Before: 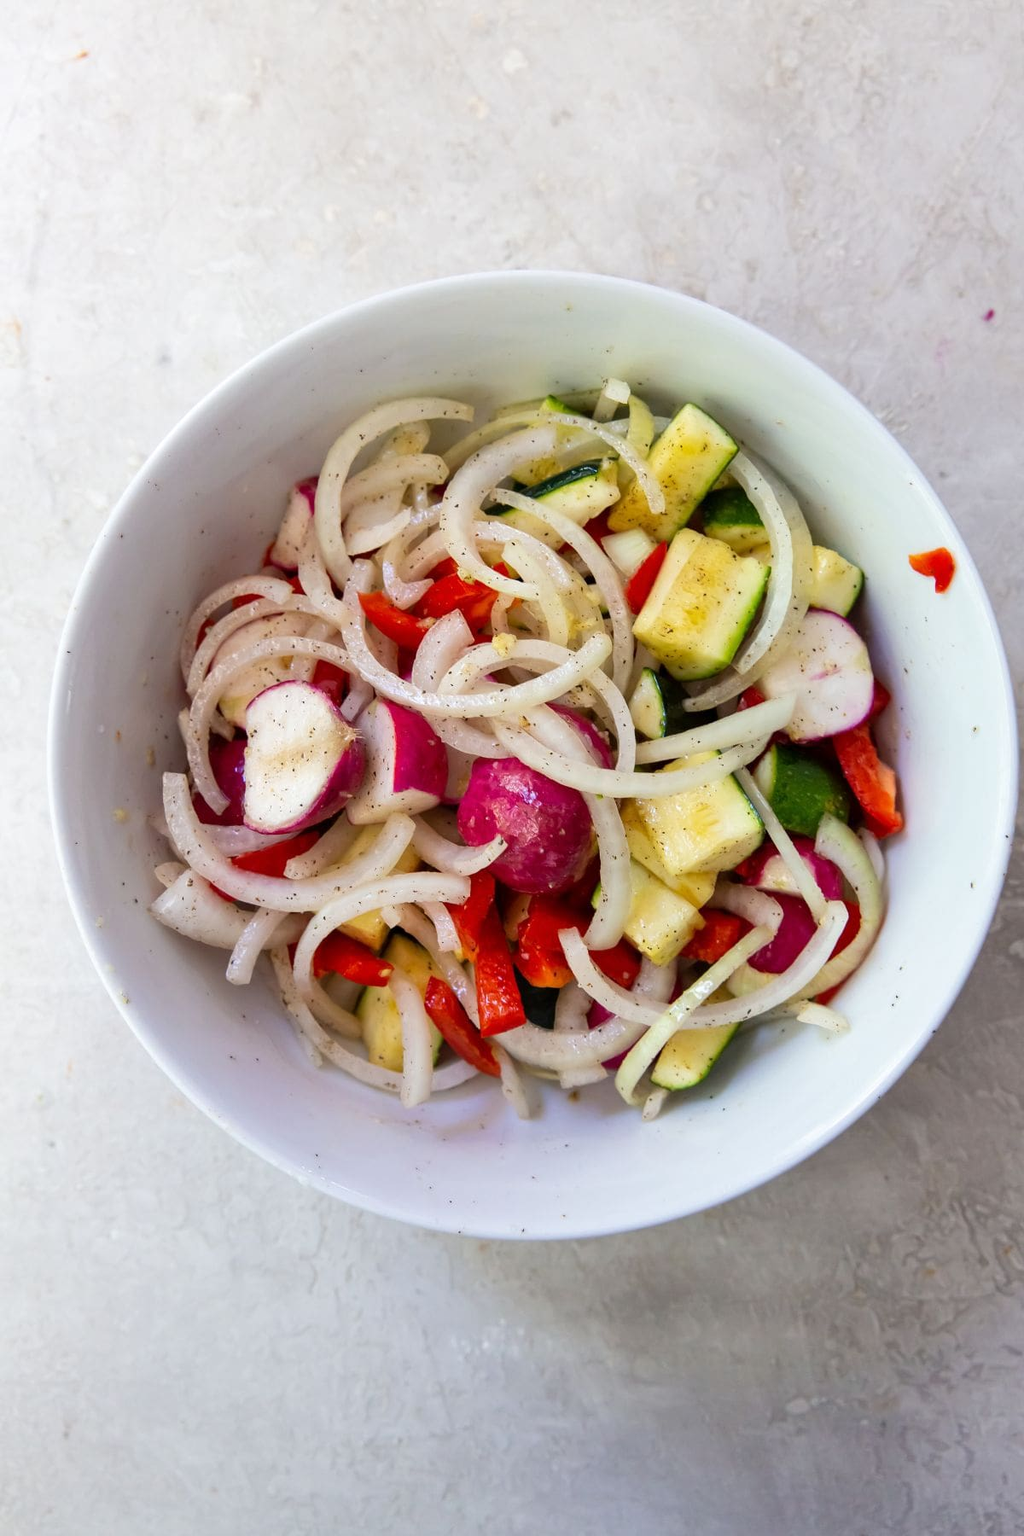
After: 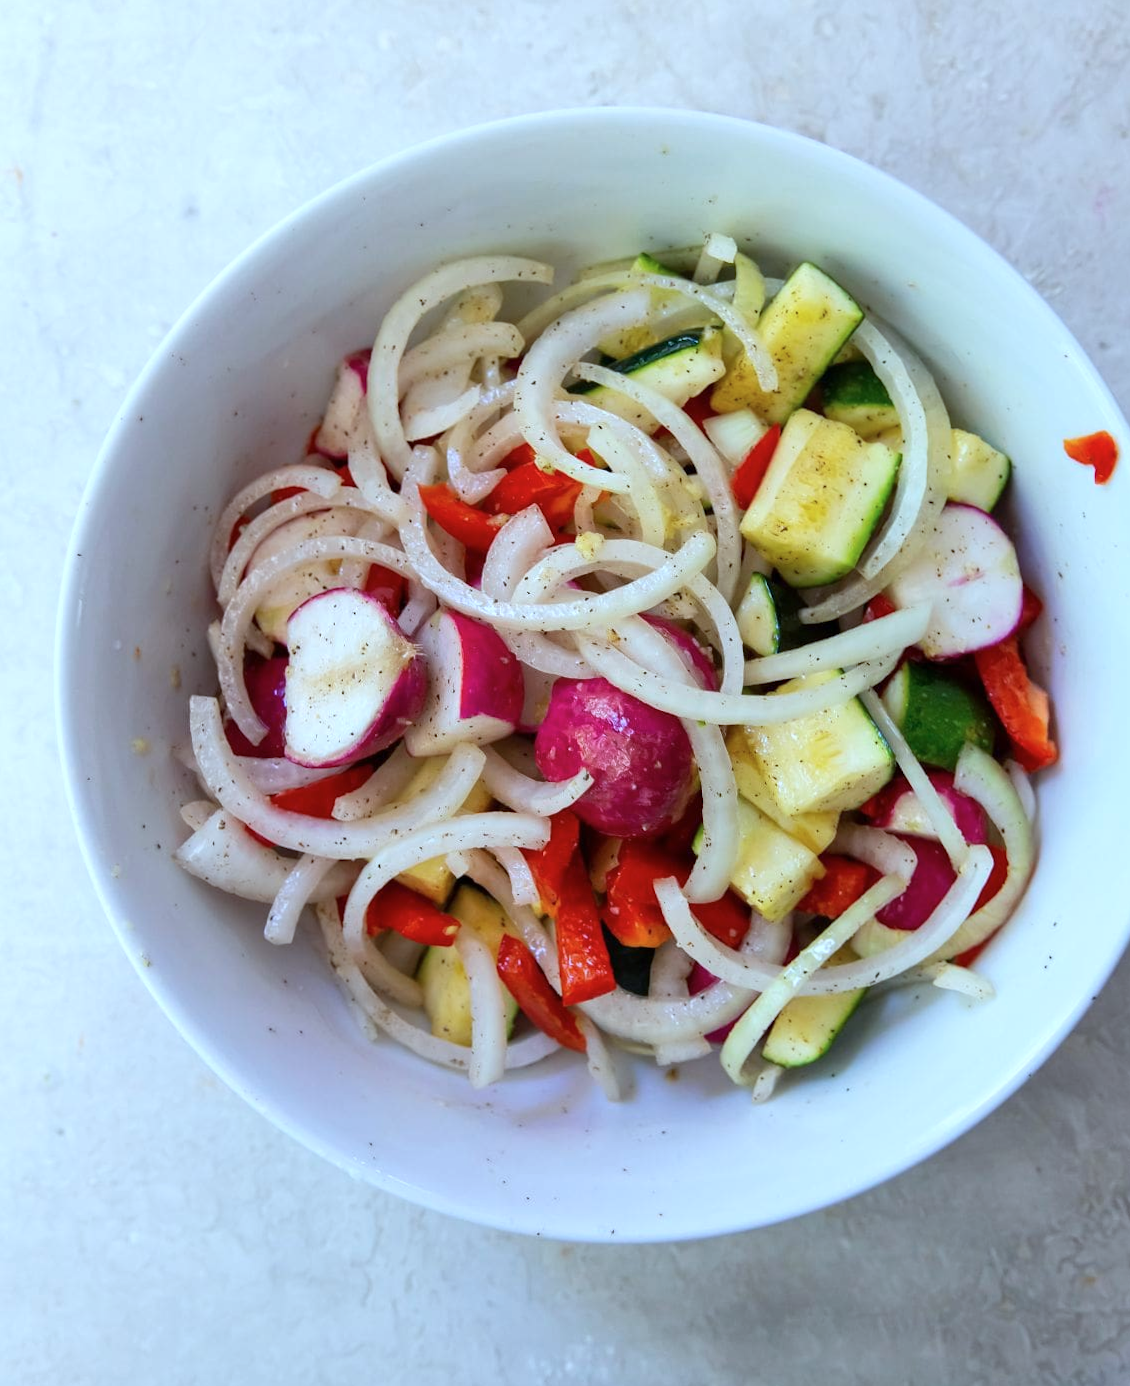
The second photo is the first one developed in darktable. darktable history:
color calibration: illuminant Planckian (black body), x 0.378, y 0.375, temperature 4038.43 K
crop and rotate: angle 0.085°, top 11.618%, right 5.565%, bottom 11.157%
